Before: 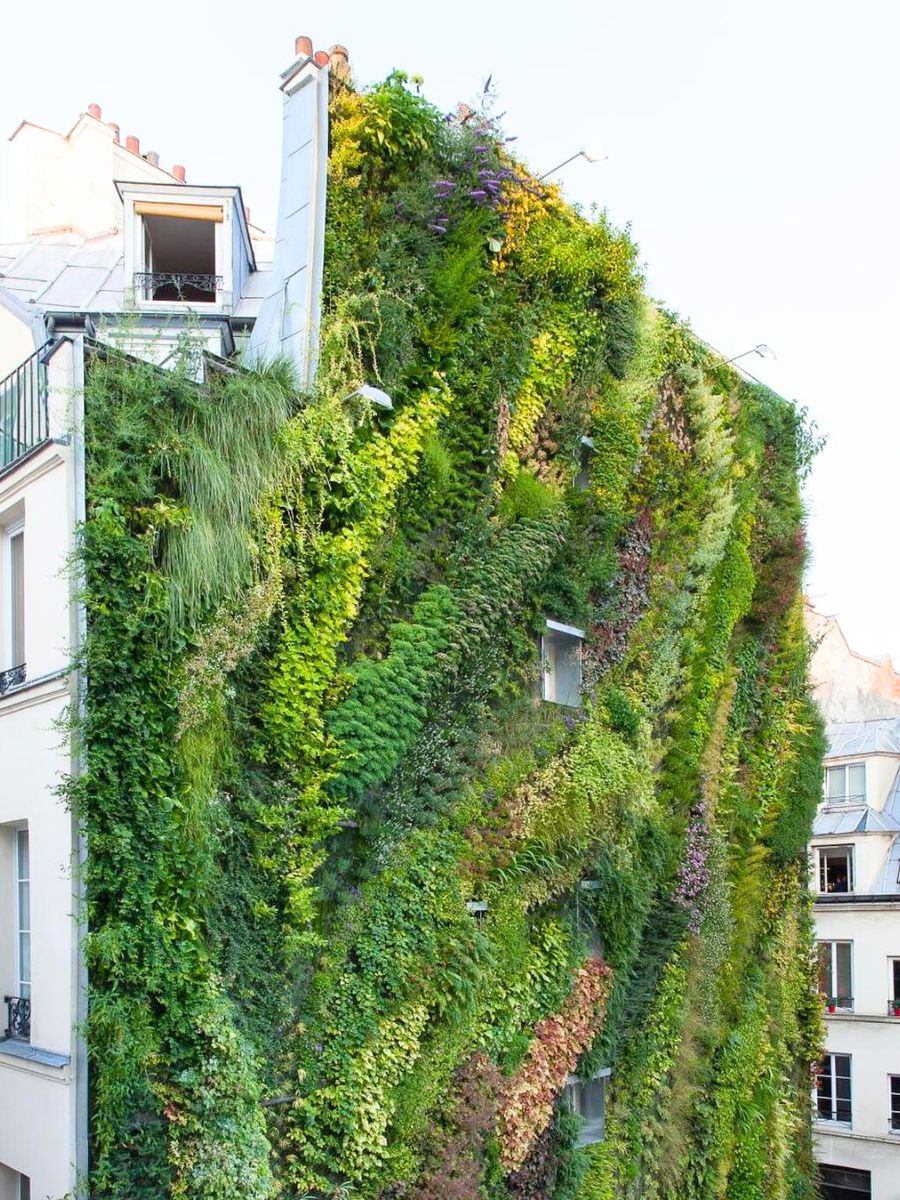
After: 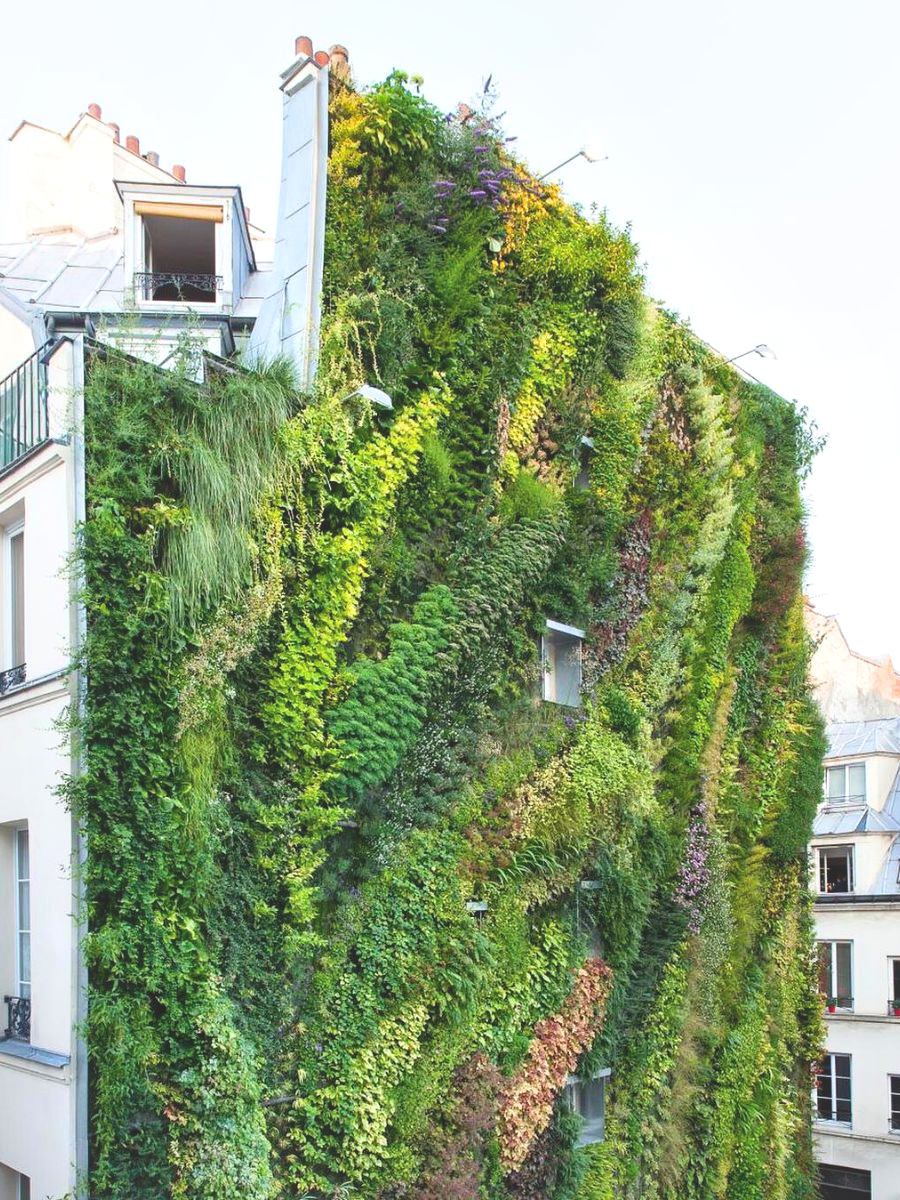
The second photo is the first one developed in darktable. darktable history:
color correction: highlights b* -0.024, saturation 1.08
local contrast: mode bilateral grid, contrast 20, coarseness 50, detail 141%, midtone range 0.2
exposure: black level correction -0.027, compensate highlight preservation false
